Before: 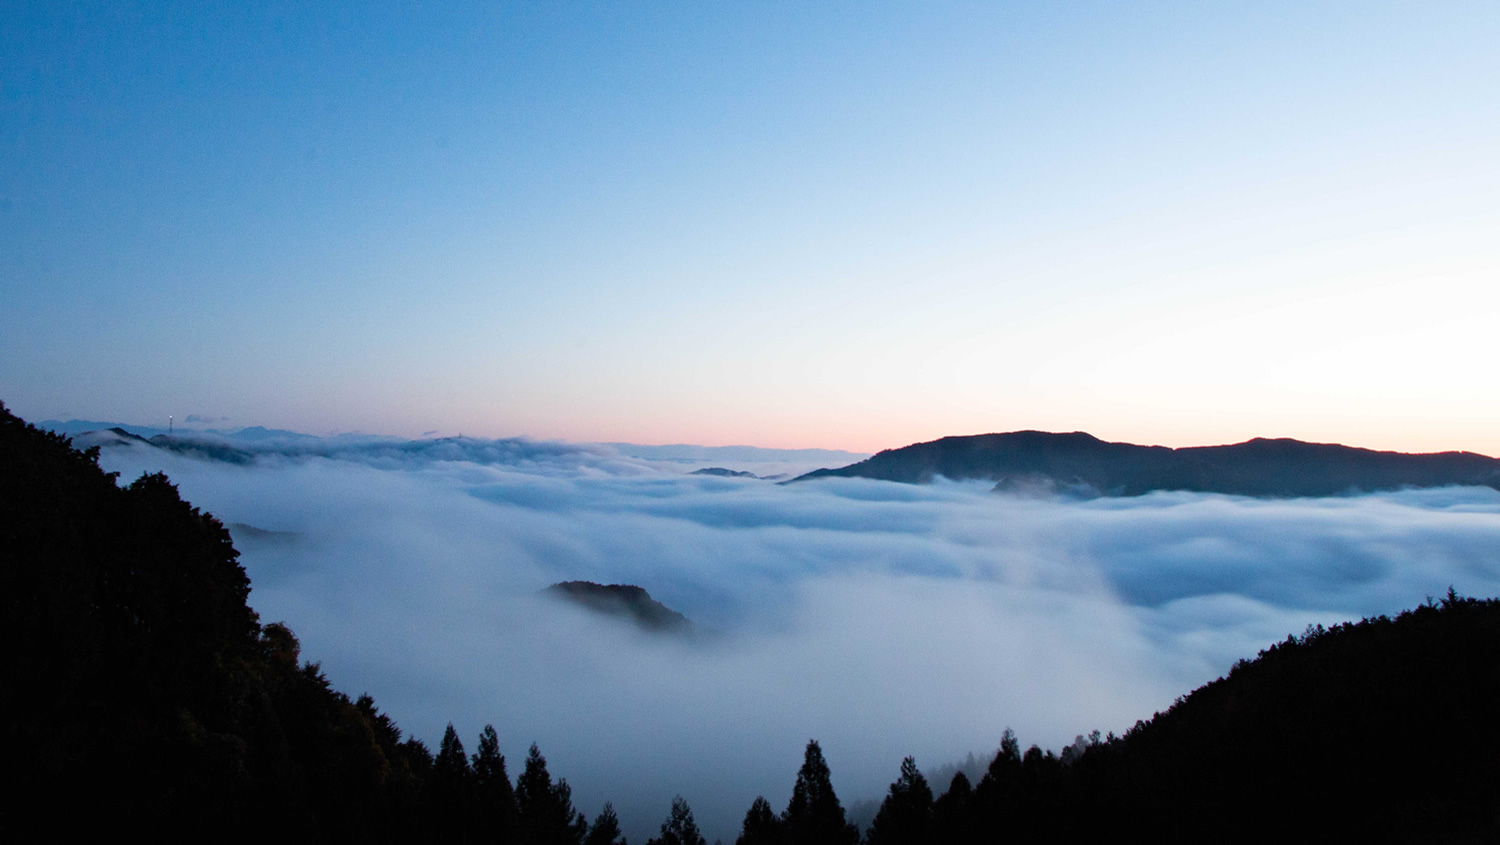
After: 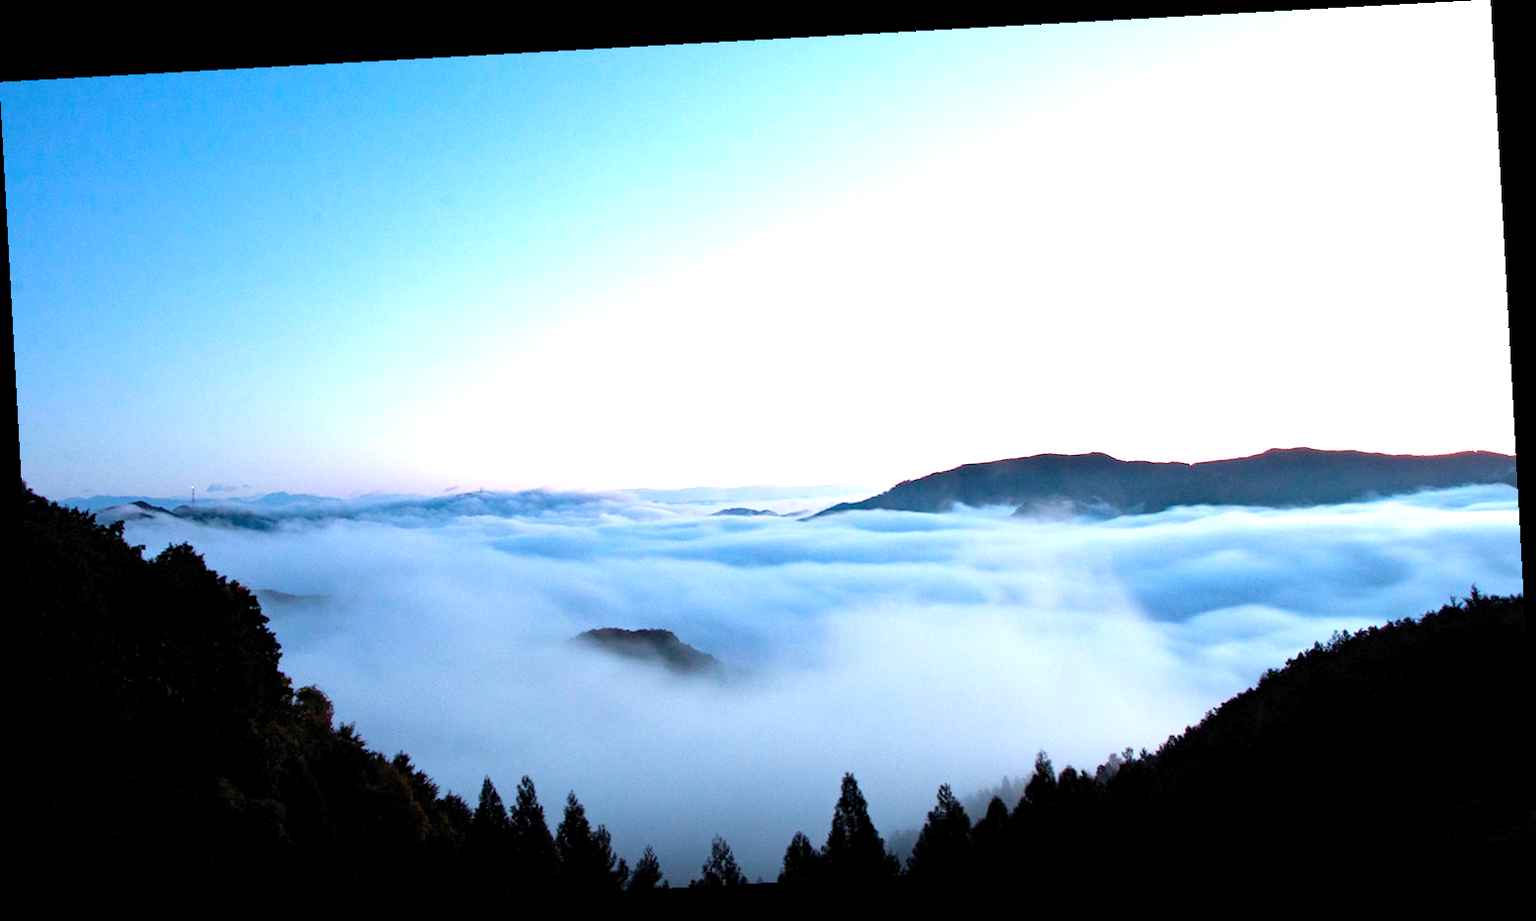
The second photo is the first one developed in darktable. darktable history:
exposure: black level correction 0.001, exposure 1.116 EV, compensate highlight preservation false
rotate and perspective: rotation -3.18°, automatic cropping off
